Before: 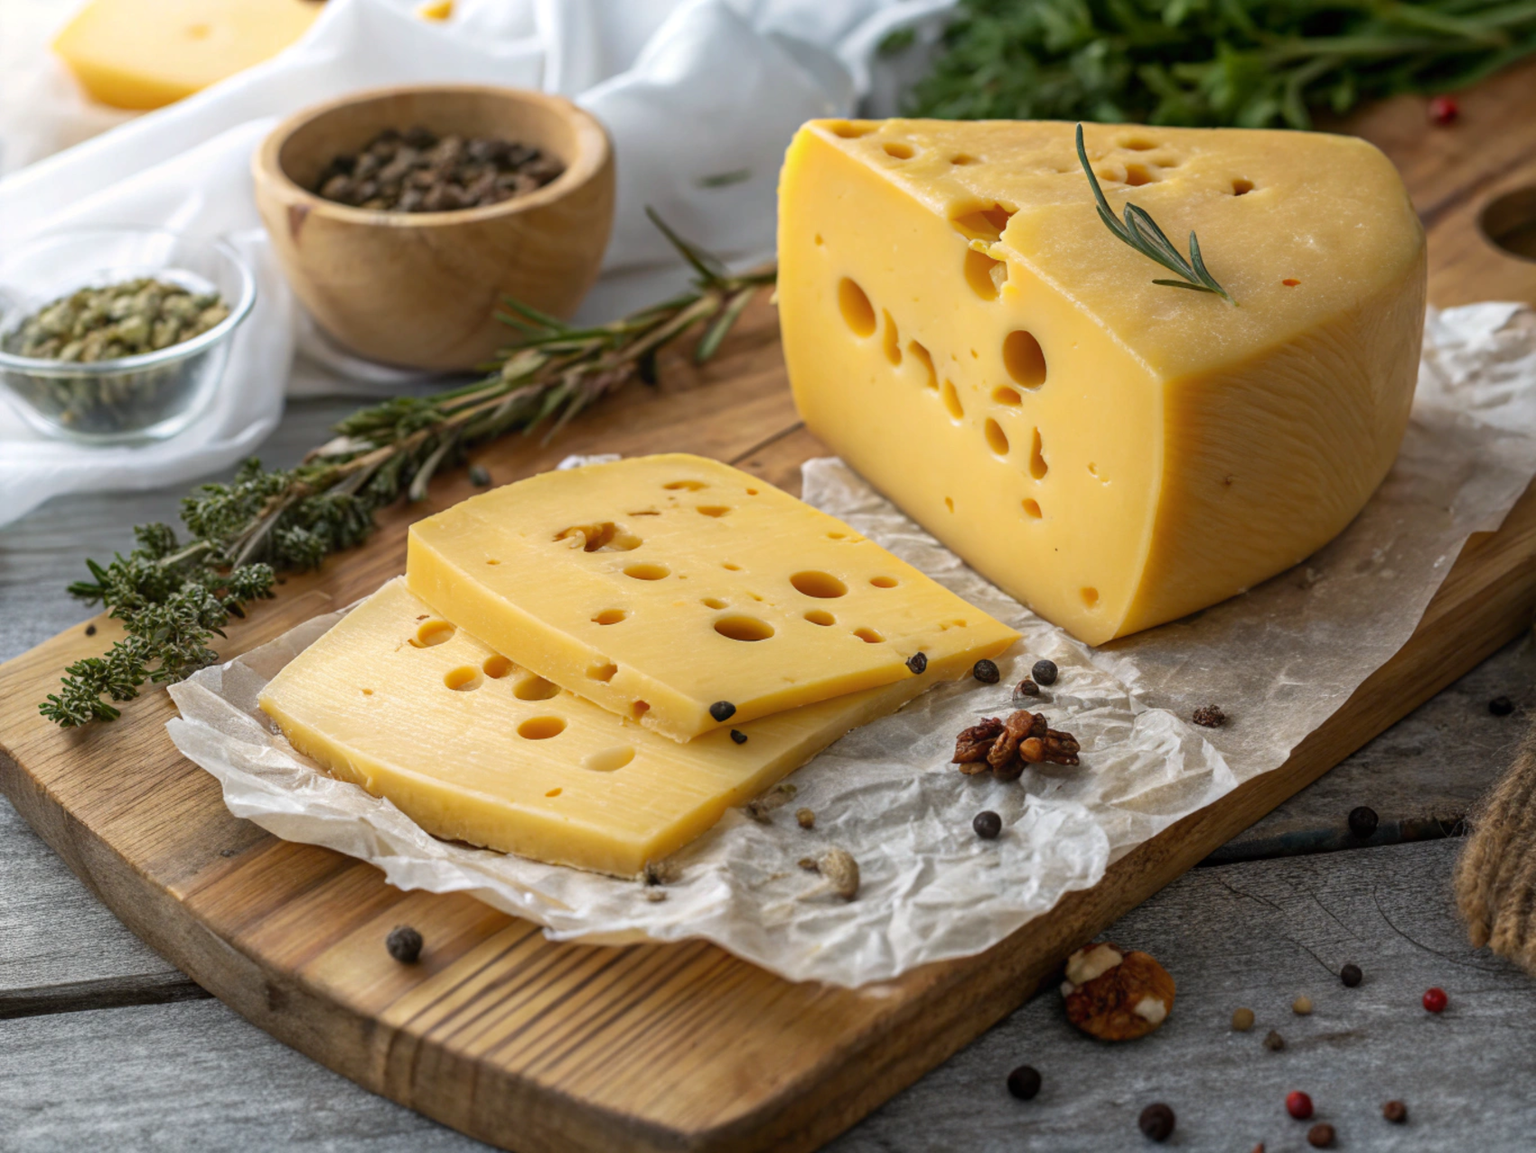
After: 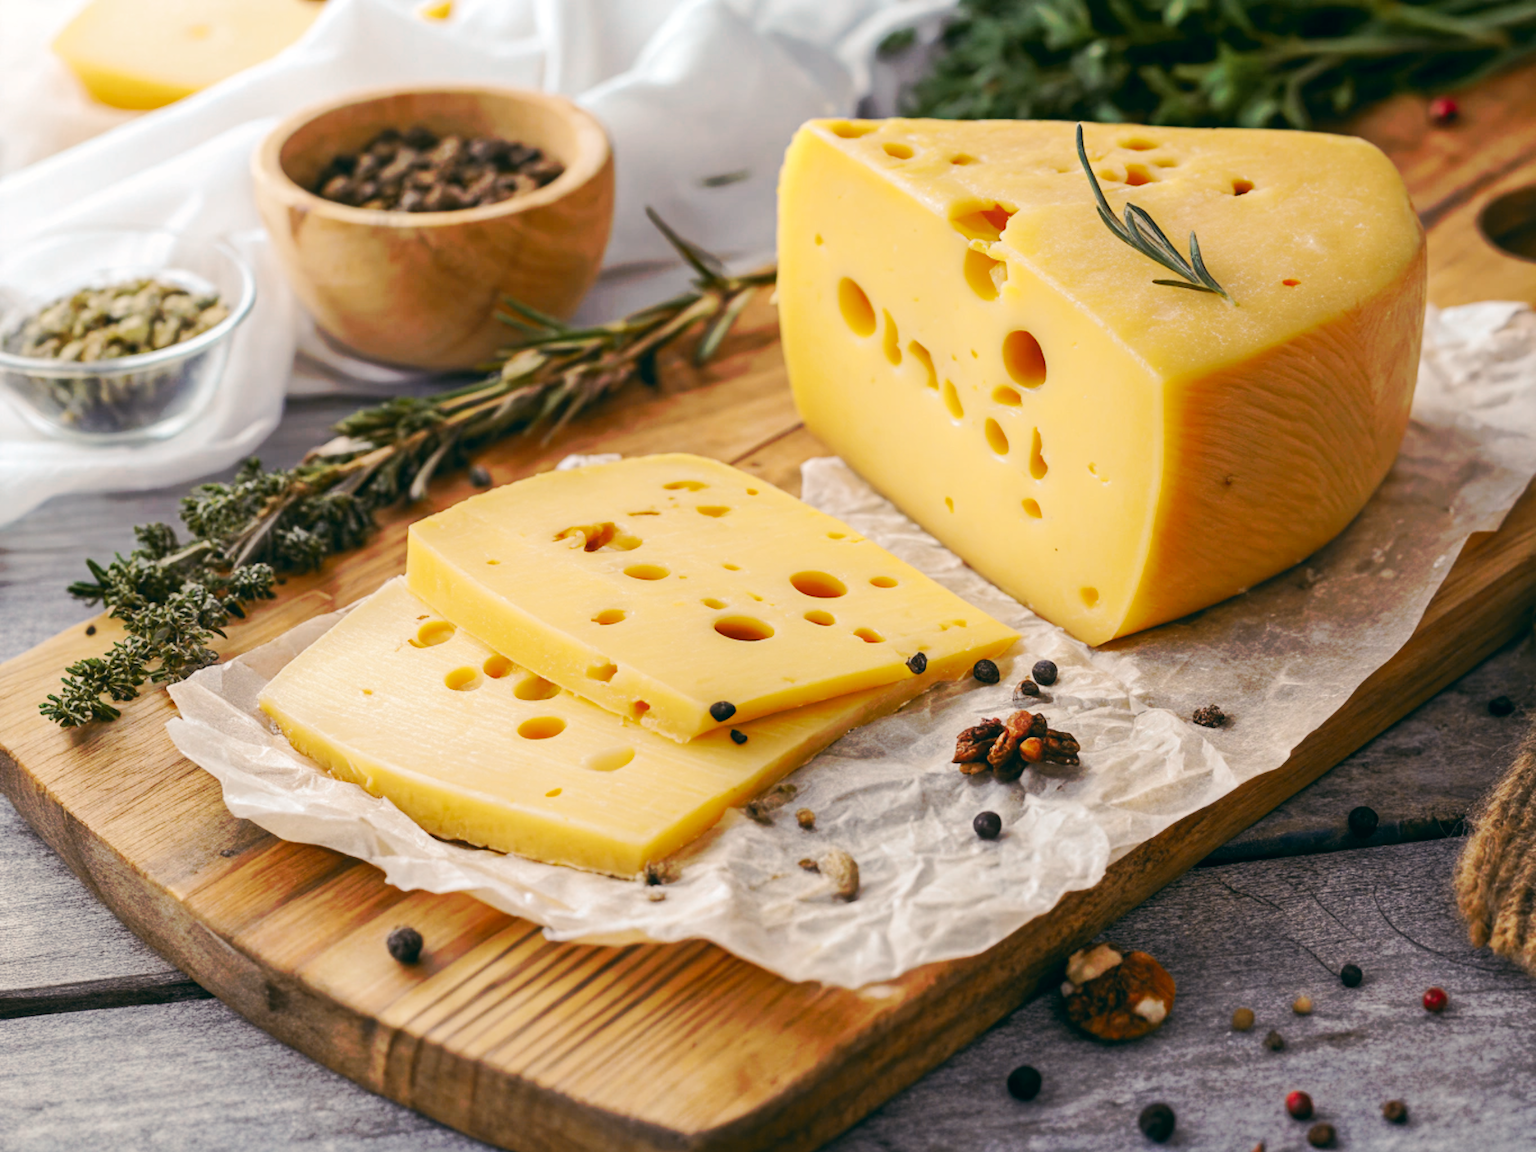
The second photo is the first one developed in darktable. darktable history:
tone curve: curves: ch0 [(0, 0) (0.003, 0.003) (0.011, 0.011) (0.025, 0.024) (0.044, 0.043) (0.069, 0.067) (0.1, 0.096) (0.136, 0.131) (0.177, 0.171) (0.224, 0.216) (0.277, 0.267) (0.335, 0.323) (0.399, 0.385) (0.468, 0.452) (0.543, 0.562) (0.623, 0.639) (0.709, 0.721) (0.801, 0.809) (0.898, 0.902) (1, 1)], preserve colors none
color look up table: target L [92.51, 88.86, 84.51, 86.82, 64.6, 68.72, 58.14, 68.06, 48.84, 45.17, 13.6, 6.159, 200, 100, 94.03, 82.48, 84.22, 80.24, 75.91, 67.38, 64.42, 62.35, 46.29, 39.95, 33.91, 27.09, 6.286, 82.55, 70.42, 91.79, 85.79, 83.87, 70.52, 74.73, 67.65, 44.81, 63.12, 53.01, 28.67, 32.42, 20.04, 30.23, 6.868, 72.61, 71, 71.01, 45.36, 45.48, 35.98], target a [-9.29, -23.23, -22.82, -2.752, -42.78, -14.2, -31.72, -1.595, -28.75, -20.36, -17.97, -9.876, 0, 0, 1.584, 16.63, 20.15, 17.83, 32.33, 52.11, 7.579, 26.66, 71.4, 21.84, 57.74, 46.01, 3.363, 5.279, 7.921, 11.26, 20.32, 28.17, 24.32, 27.63, 54.82, 41.87, 50.4, 28.46, 3.343, 55.09, 25.96, 59.42, 15.44, -39.61, -25.01, -33.65, 10.46, -25.7, 0.777], target b [27.37, 5.792, 16.25, 67.01, 27.2, 9.919, 31.68, 68.62, 8.16, 17.16, 7.89, 4.427, 0, 0, 19.1, 32.96, 12.28, 77.93, 30.34, 25.3, 14.89, 54.17, 61.55, 41.85, 18.26, 38.59, 5.35, 2.483, -31.17, 1.543, -3.509, -8.893, 3.09, -2.13, -0.314, -55.27, -19.4, -12.51, -3.449, -11.3, -58.38, -60.14, -34.57, -5.149, -24.24, -26.54, -65.67, -13.87, -46.54], num patches 49
